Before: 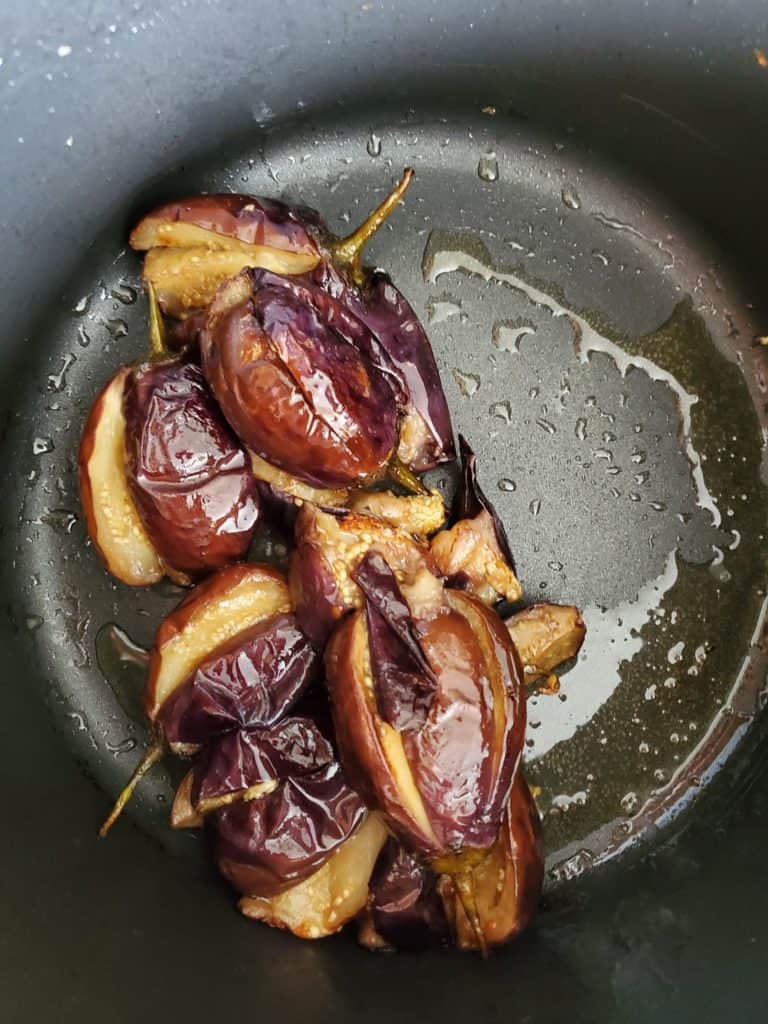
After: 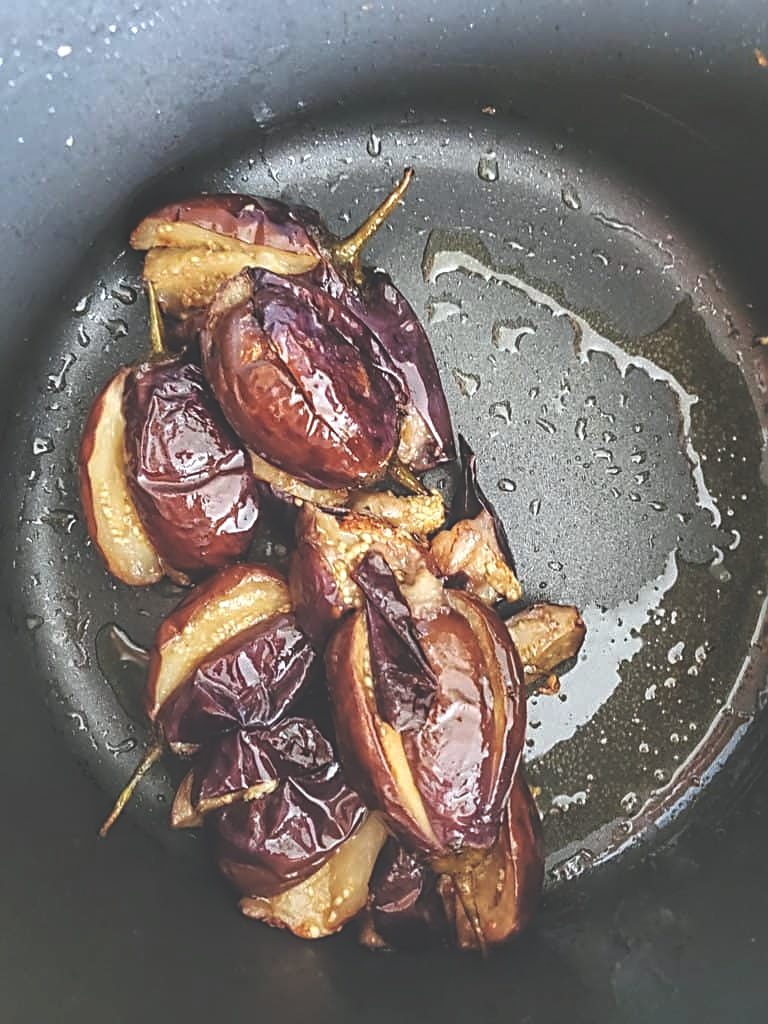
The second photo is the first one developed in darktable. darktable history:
color correction: highlights a* -0.129, highlights b* -5.32, shadows a* -0.142, shadows b* -0.13
local contrast: on, module defaults
exposure: black level correction -0.041, exposure 0.063 EV, compensate highlight preservation false
sharpen: radius 2.572, amount 0.679
